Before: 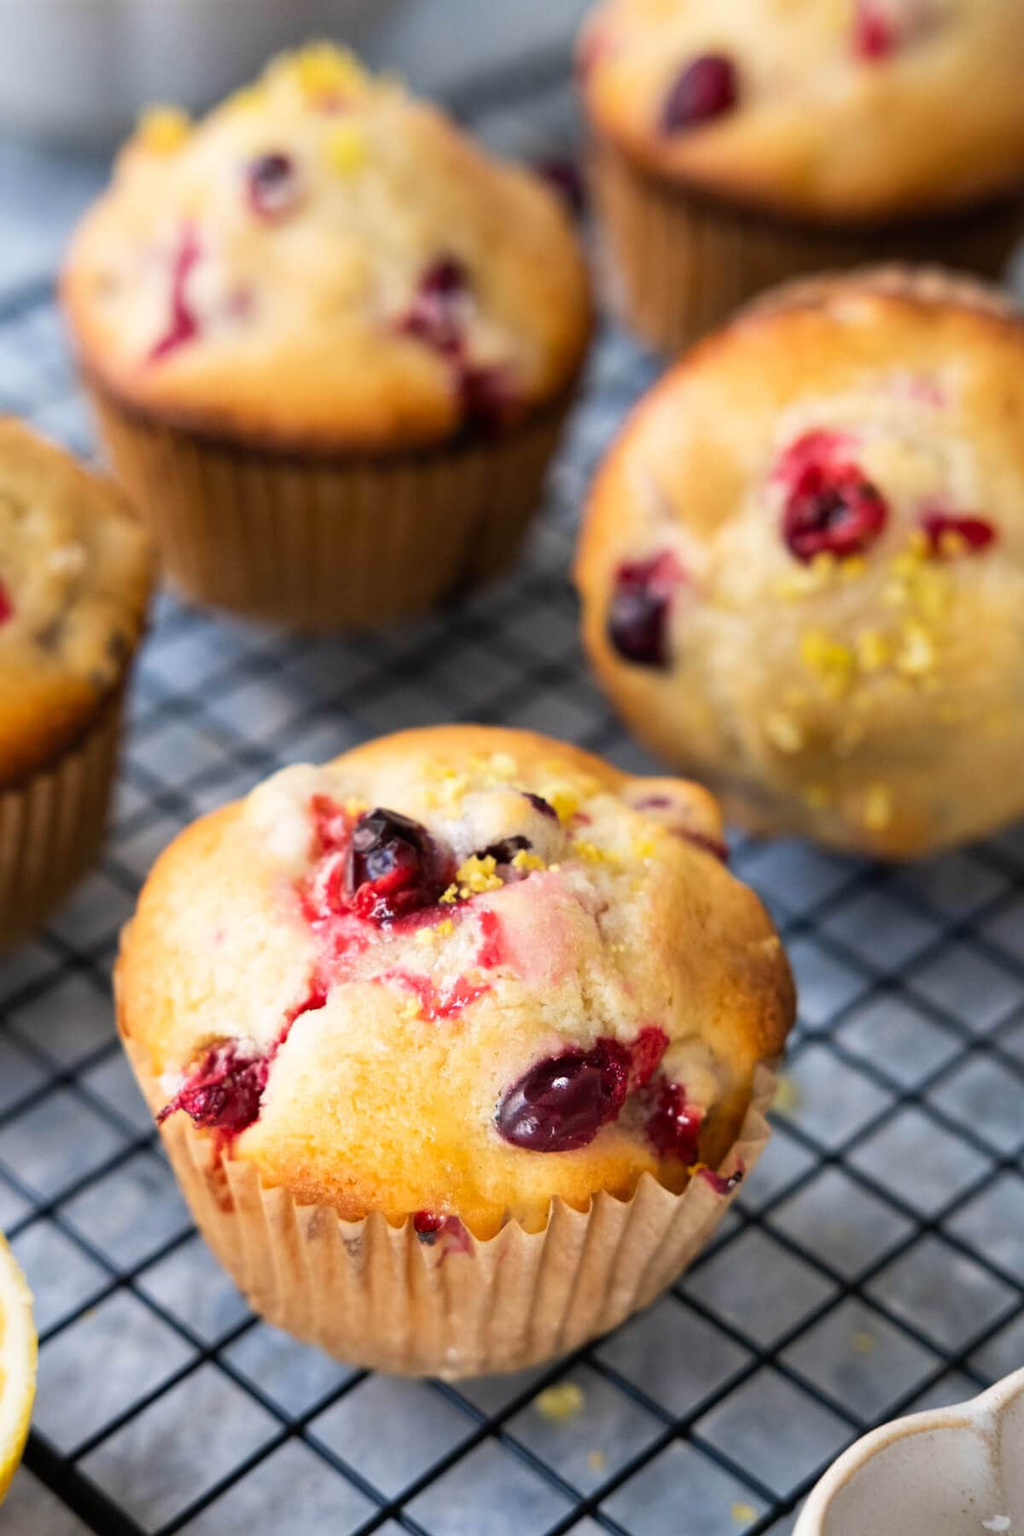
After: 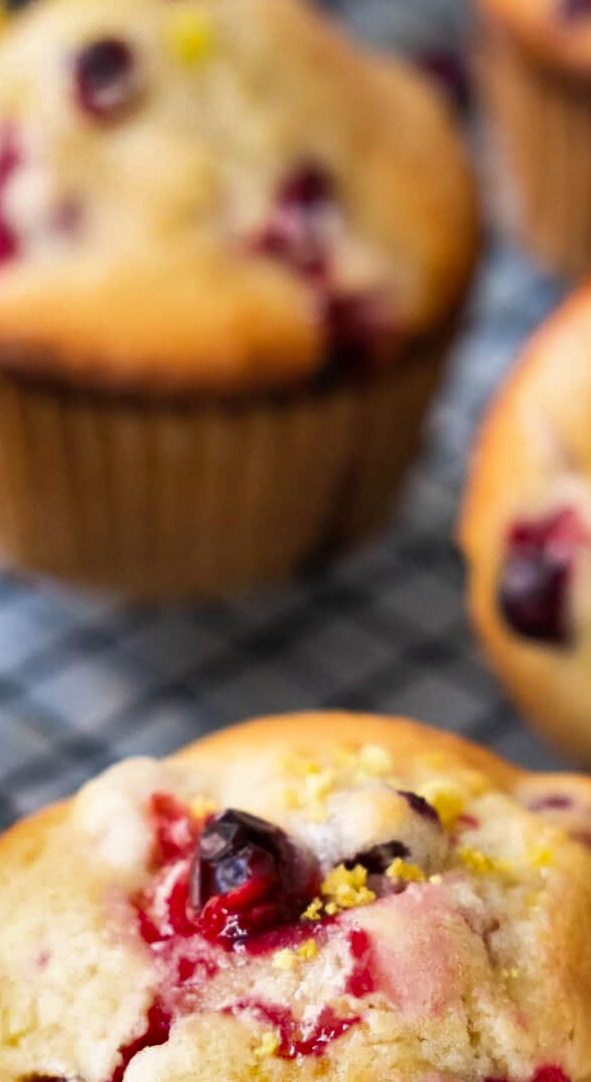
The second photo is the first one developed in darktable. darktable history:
crop: left 17.835%, top 7.675%, right 32.881%, bottom 32.213%
shadows and highlights: white point adjustment 0.1, highlights -70, soften with gaussian
